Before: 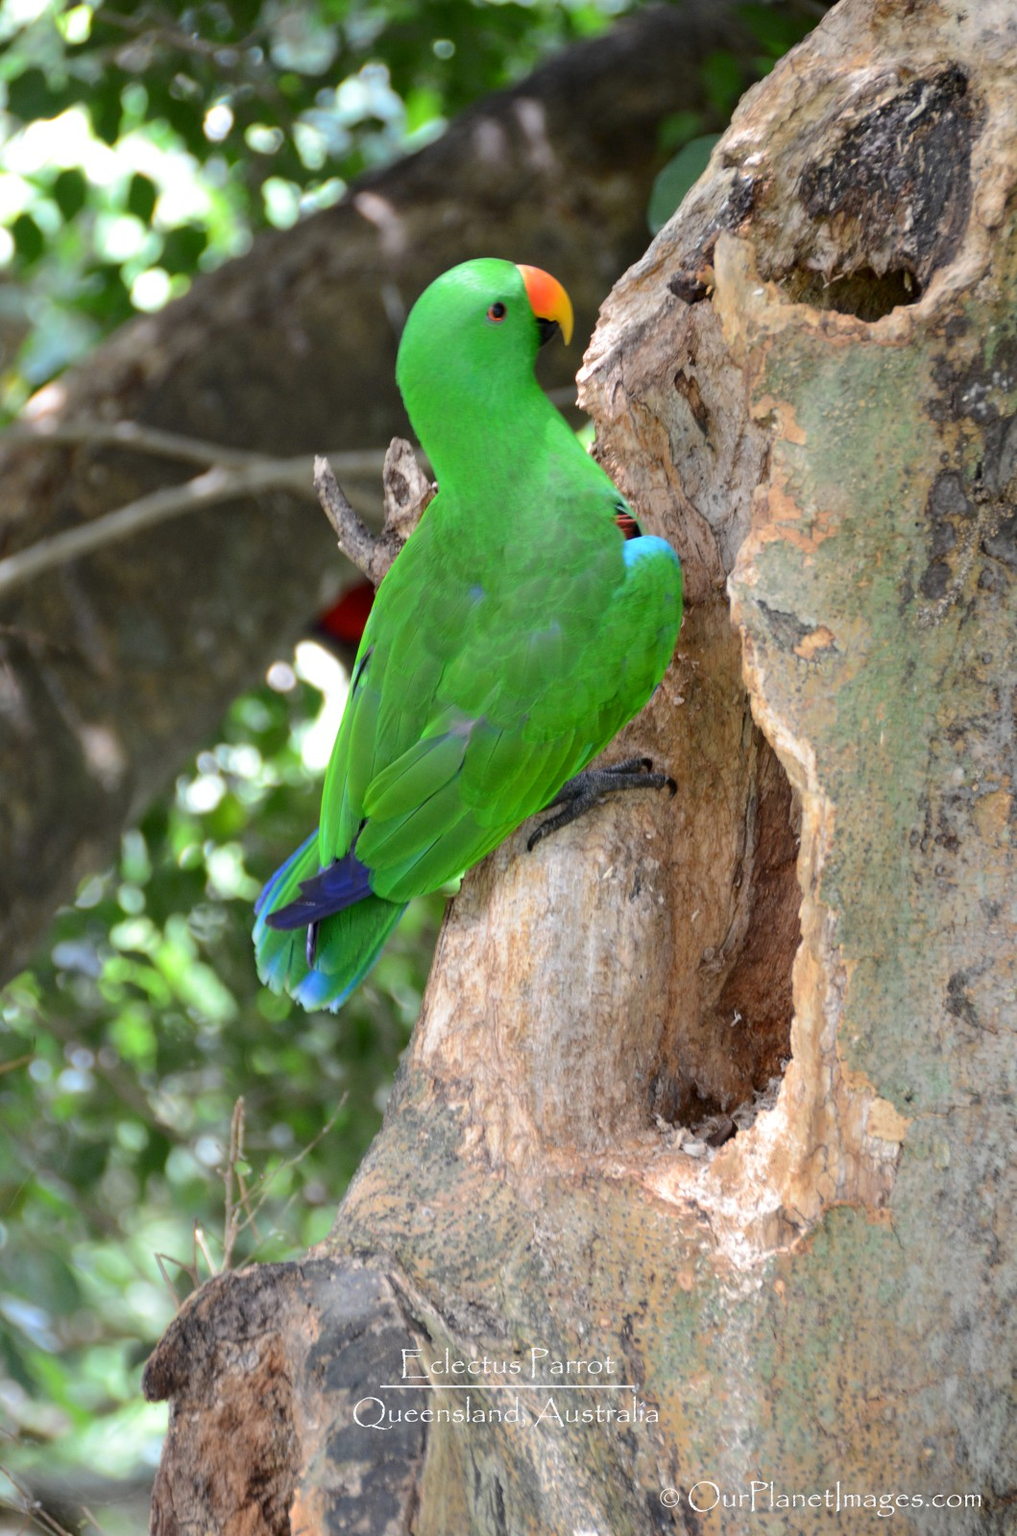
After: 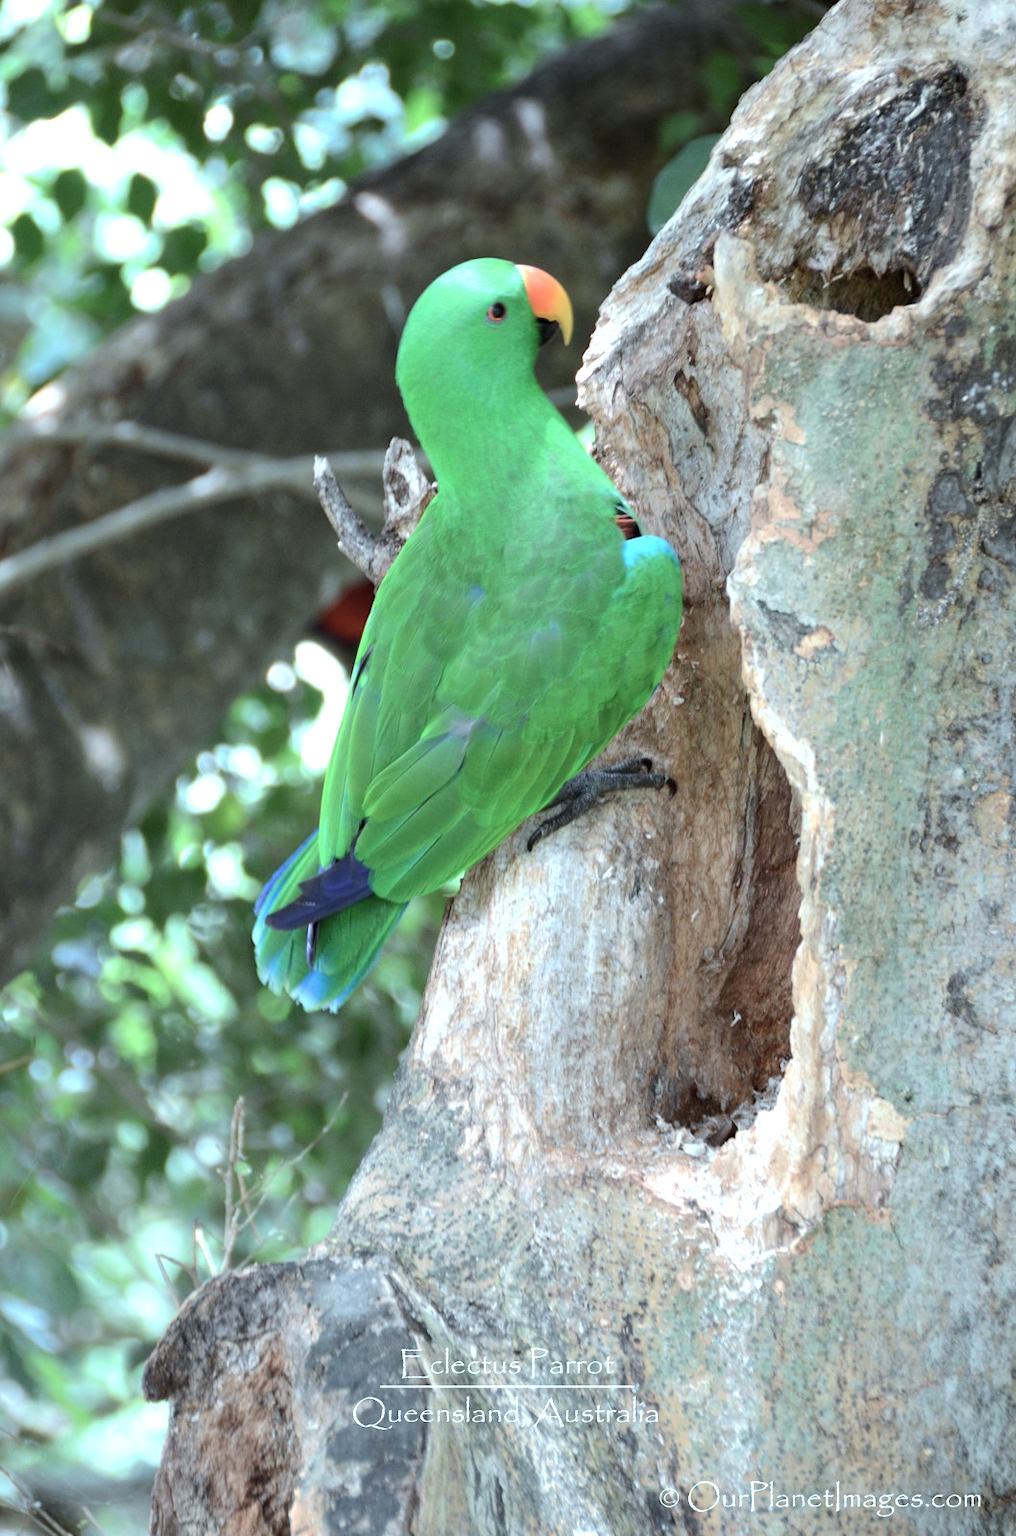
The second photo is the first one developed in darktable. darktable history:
exposure: exposure 0.507 EV, compensate highlight preservation false
color correction: highlights a* -12.64, highlights b* -18.1, saturation 0.7
